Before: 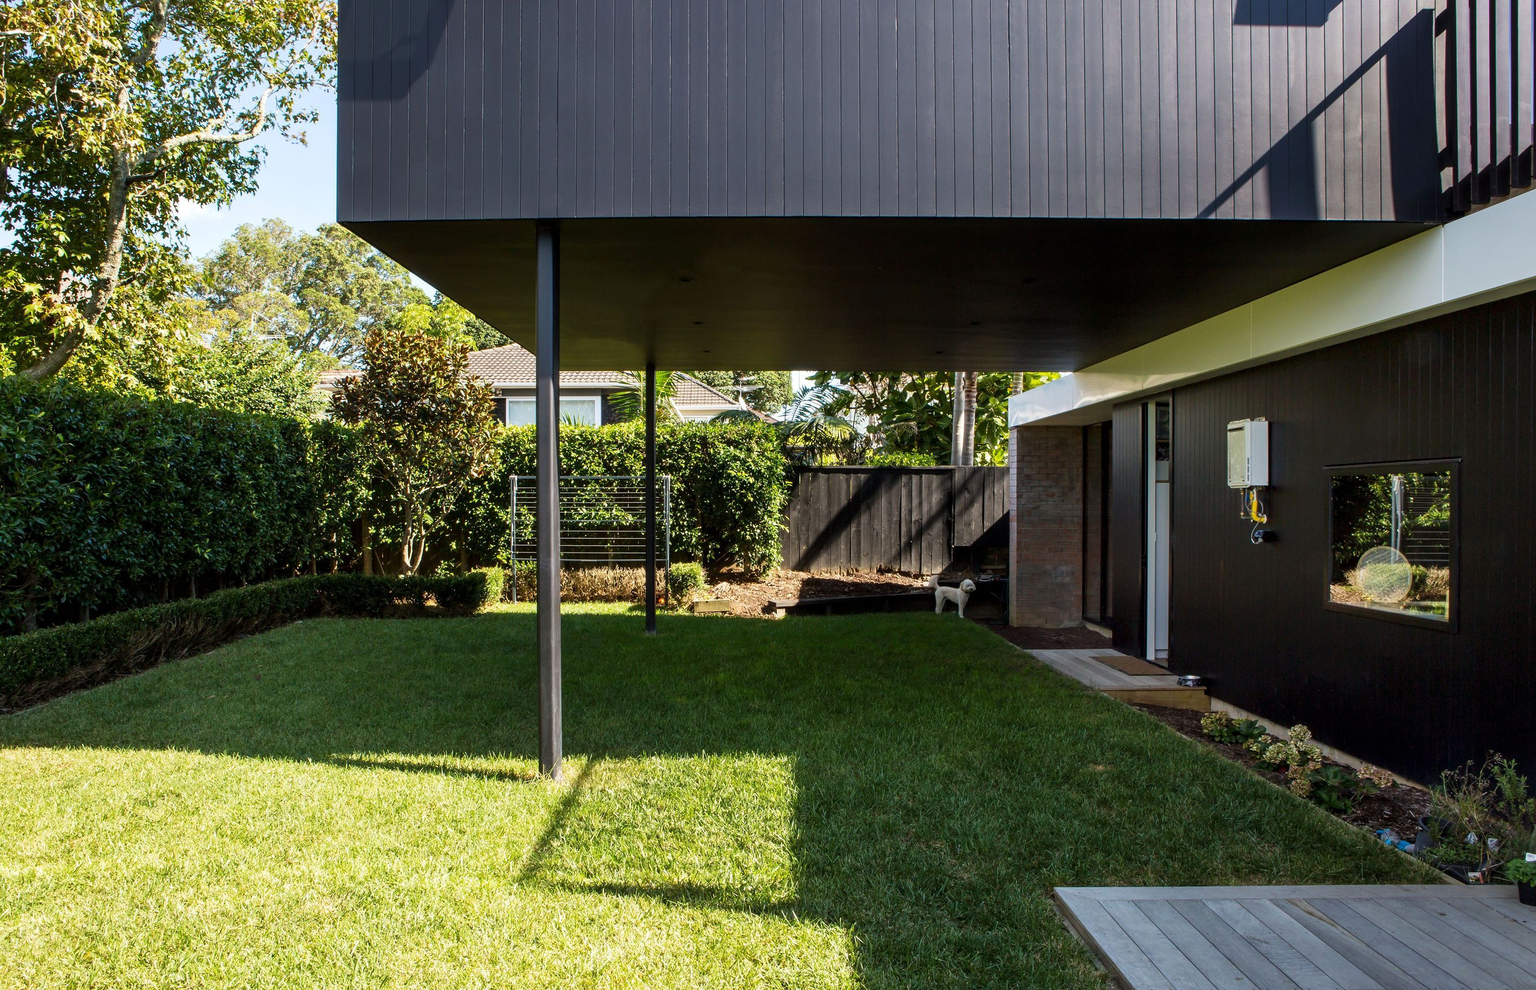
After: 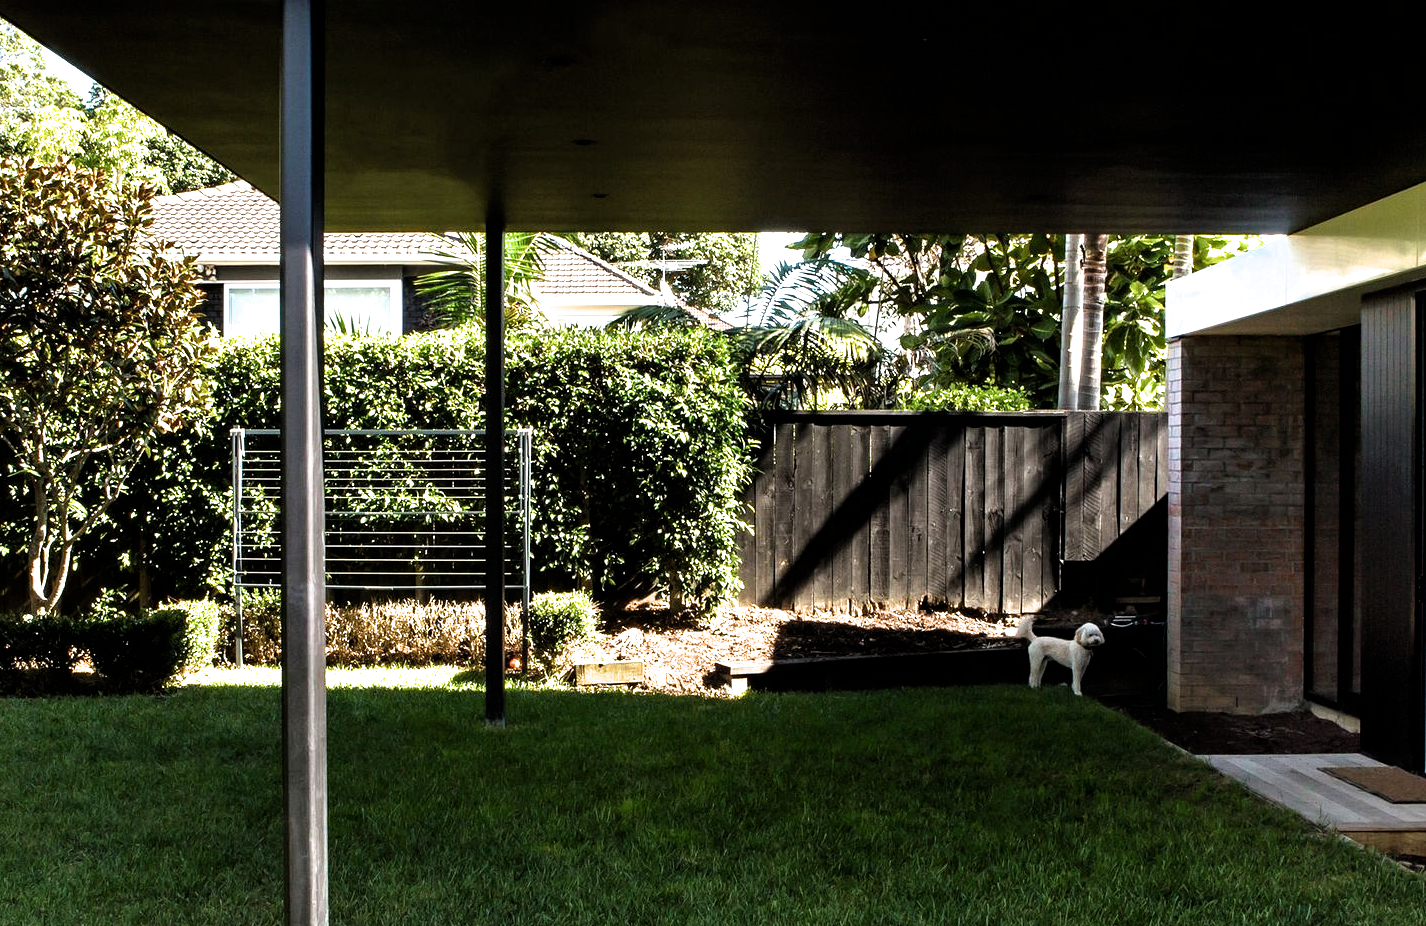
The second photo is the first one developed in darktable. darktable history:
filmic rgb: black relative exposure -8.26 EV, white relative exposure 2.2 EV, target white luminance 99.866%, hardness 7.19, latitude 75.67%, contrast 1.316, highlights saturation mix -2.42%, shadows ↔ highlights balance 30.82%, color science v6 (2022)
crop: left 25.185%, top 24.96%, right 25.295%, bottom 25.109%
haze removal: strength 0.095, compatibility mode true, adaptive false
exposure: black level correction 0, exposure 0.594 EV, compensate exposure bias true, compensate highlight preservation false
